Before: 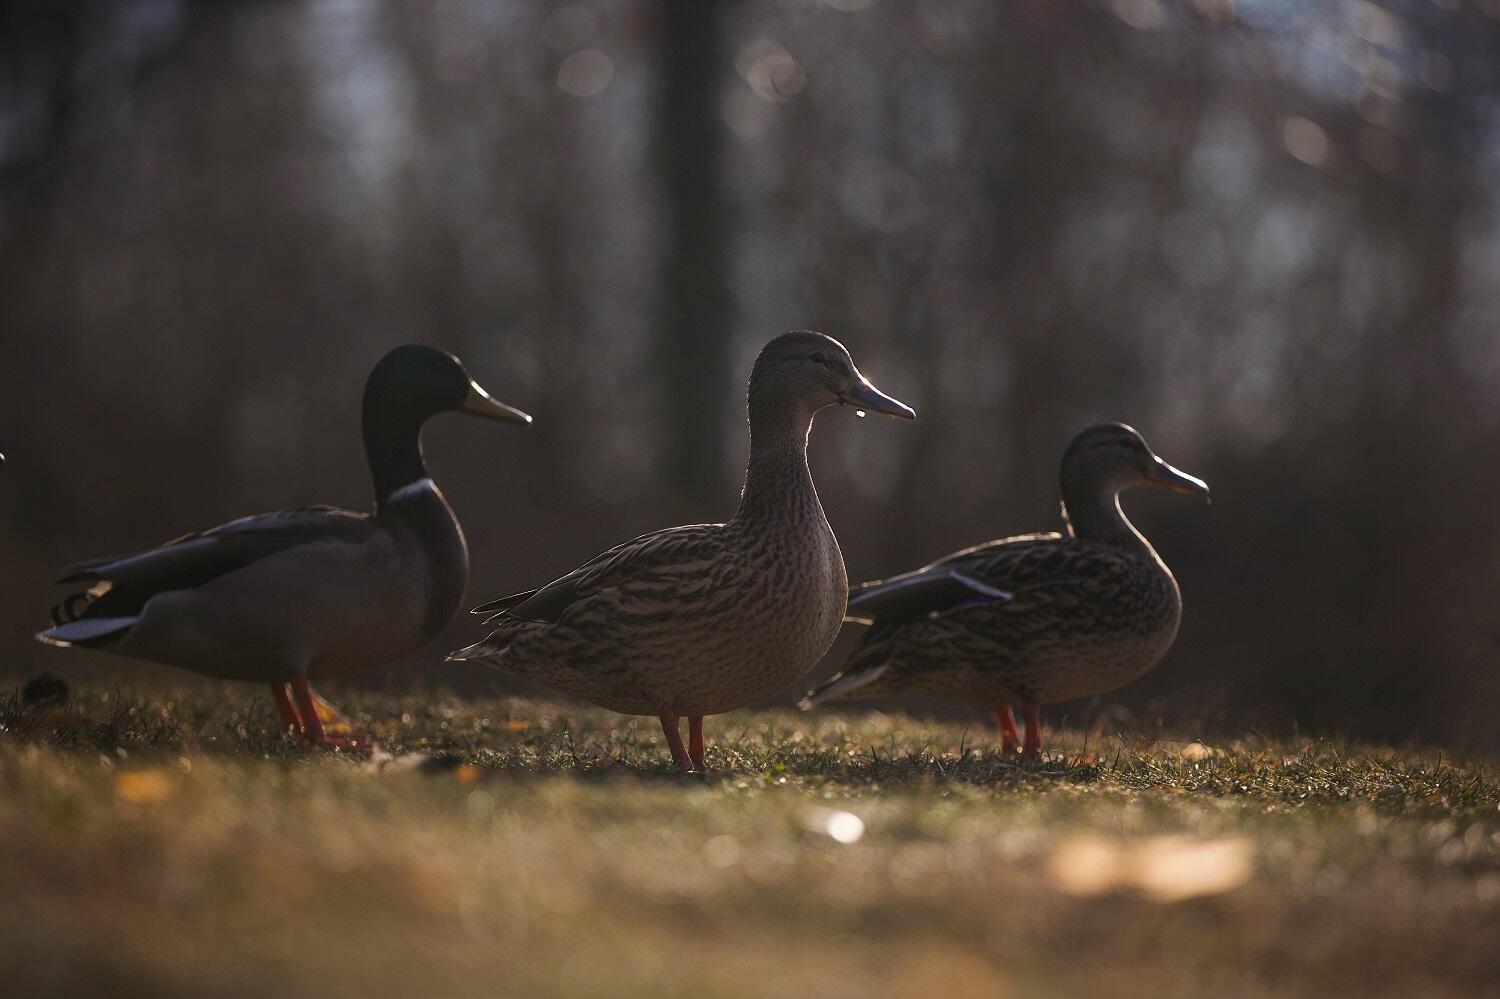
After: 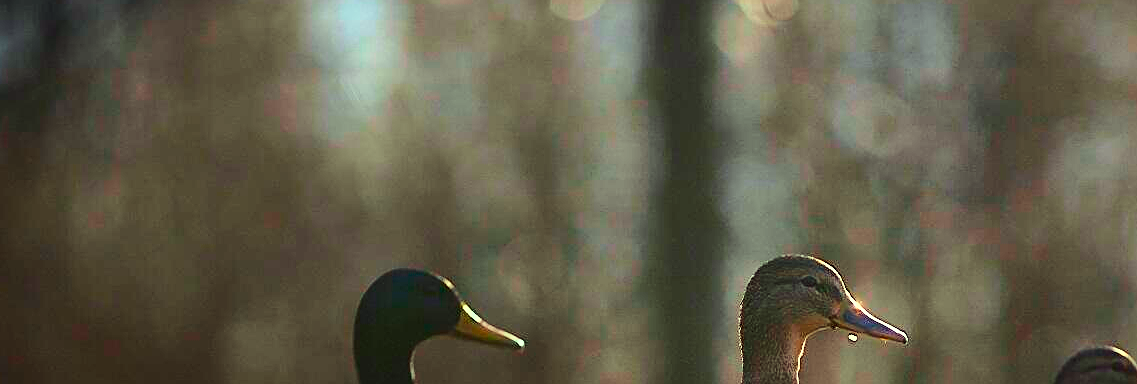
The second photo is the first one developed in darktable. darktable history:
base curve: curves: ch0 [(0, 0) (0.028, 0.03) (0.121, 0.232) (0.46, 0.748) (0.859, 0.968) (1, 1)]
crop: left 0.583%, top 7.645%, right 23.601%, bottom 53.896%
exposure: exposure 0.55 EV, compensate exposure bias true, compensate highlight preservation false
contrast brightness saturation: contrast 0.027, brightness 0.058, saturation 0.123
sharpen: on, module defaults
tone equalizer: edges refinement/feathering 500, mask exposure compensation -1.57 EV, preserve details guided filter
color correction: highlights a* -11.23, highlights b* 9.95, saturation 1.71
